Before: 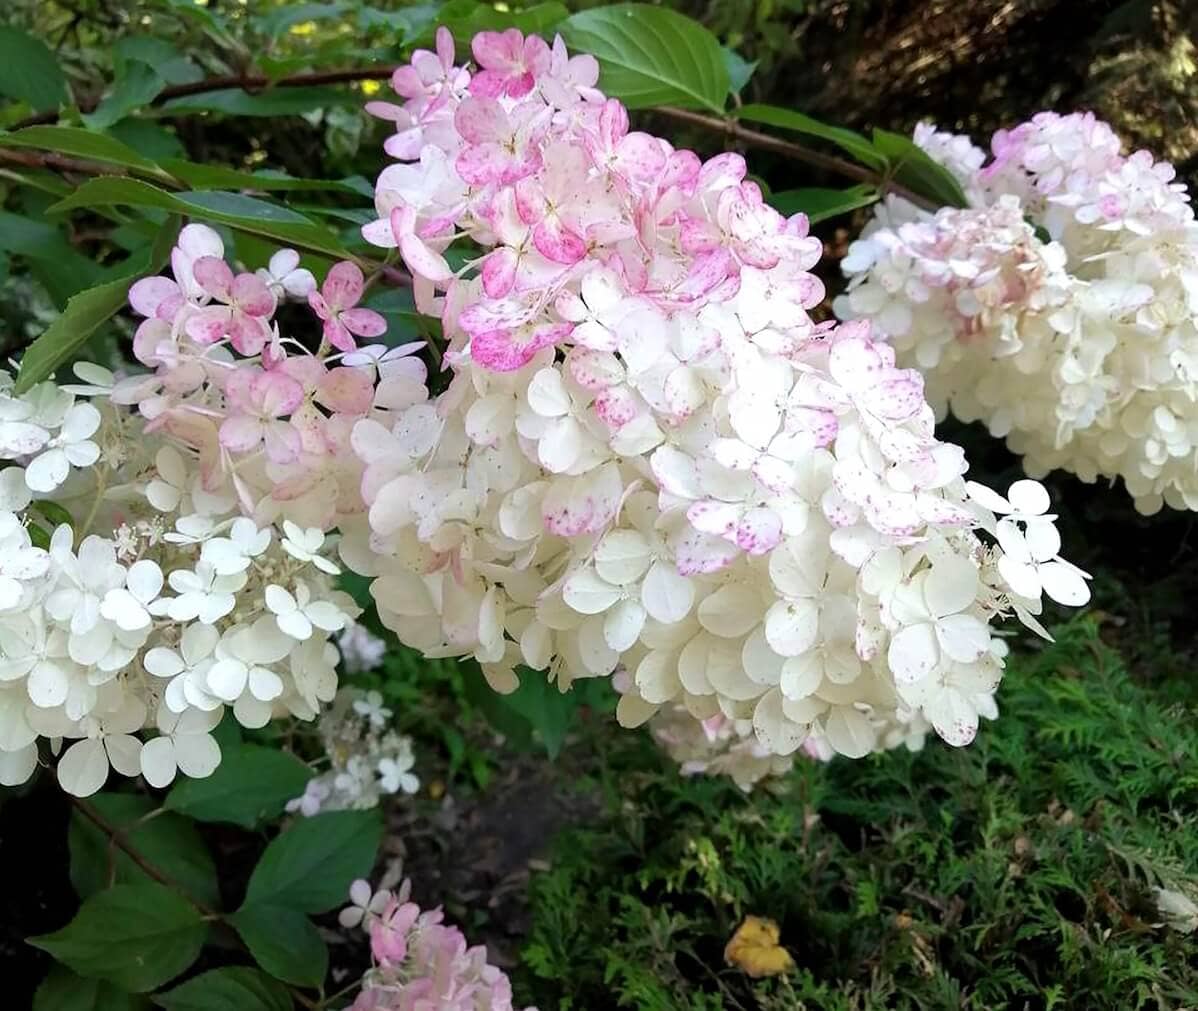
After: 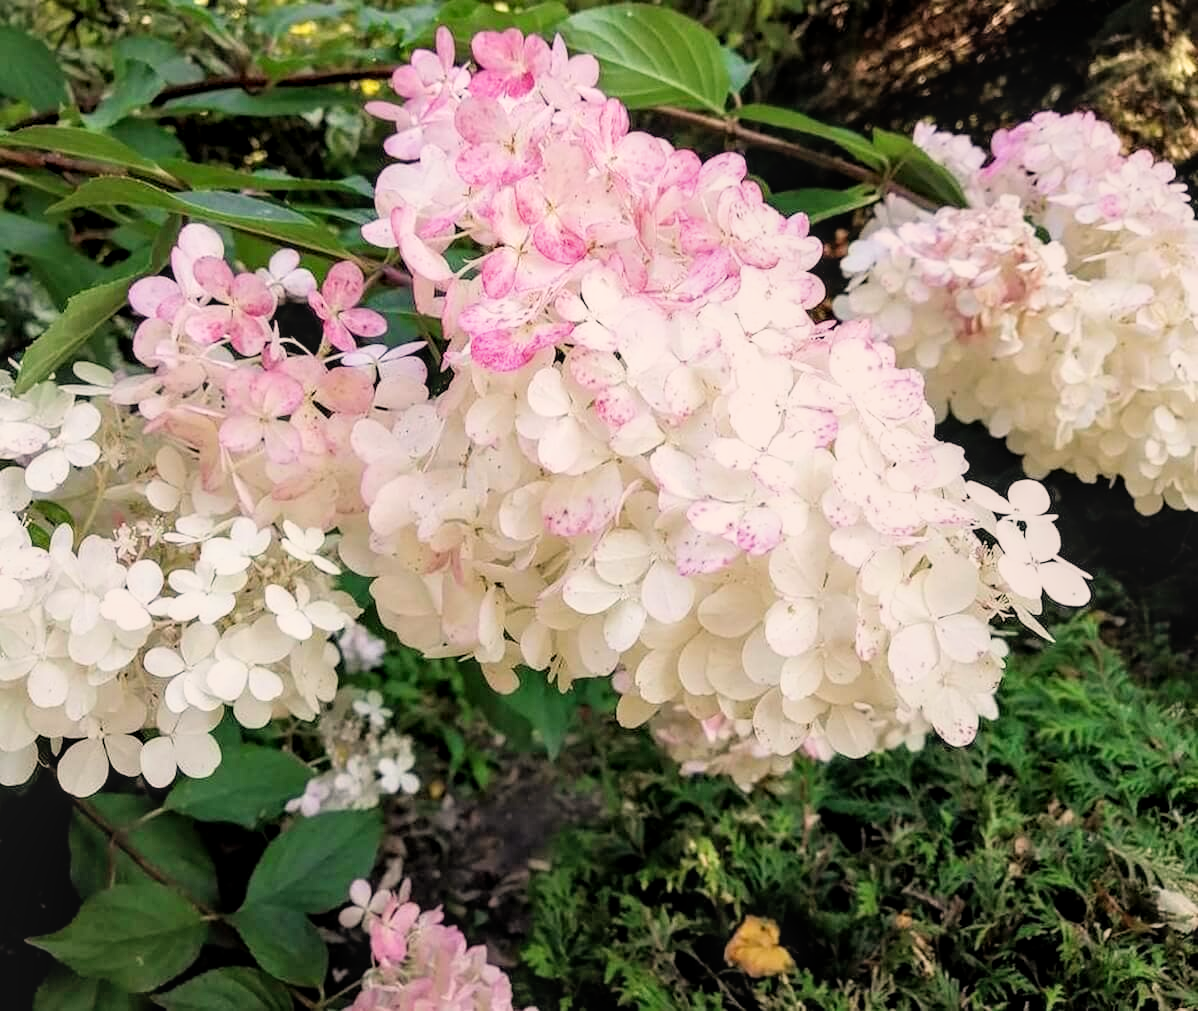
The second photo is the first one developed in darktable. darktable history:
exposure: exposure 0.564 EV
filmic rgb: white relative exposure 3.8 EV, hardness 4.35
local contrast: on, module defaults
white balance: red 1.127, blue 0.943
